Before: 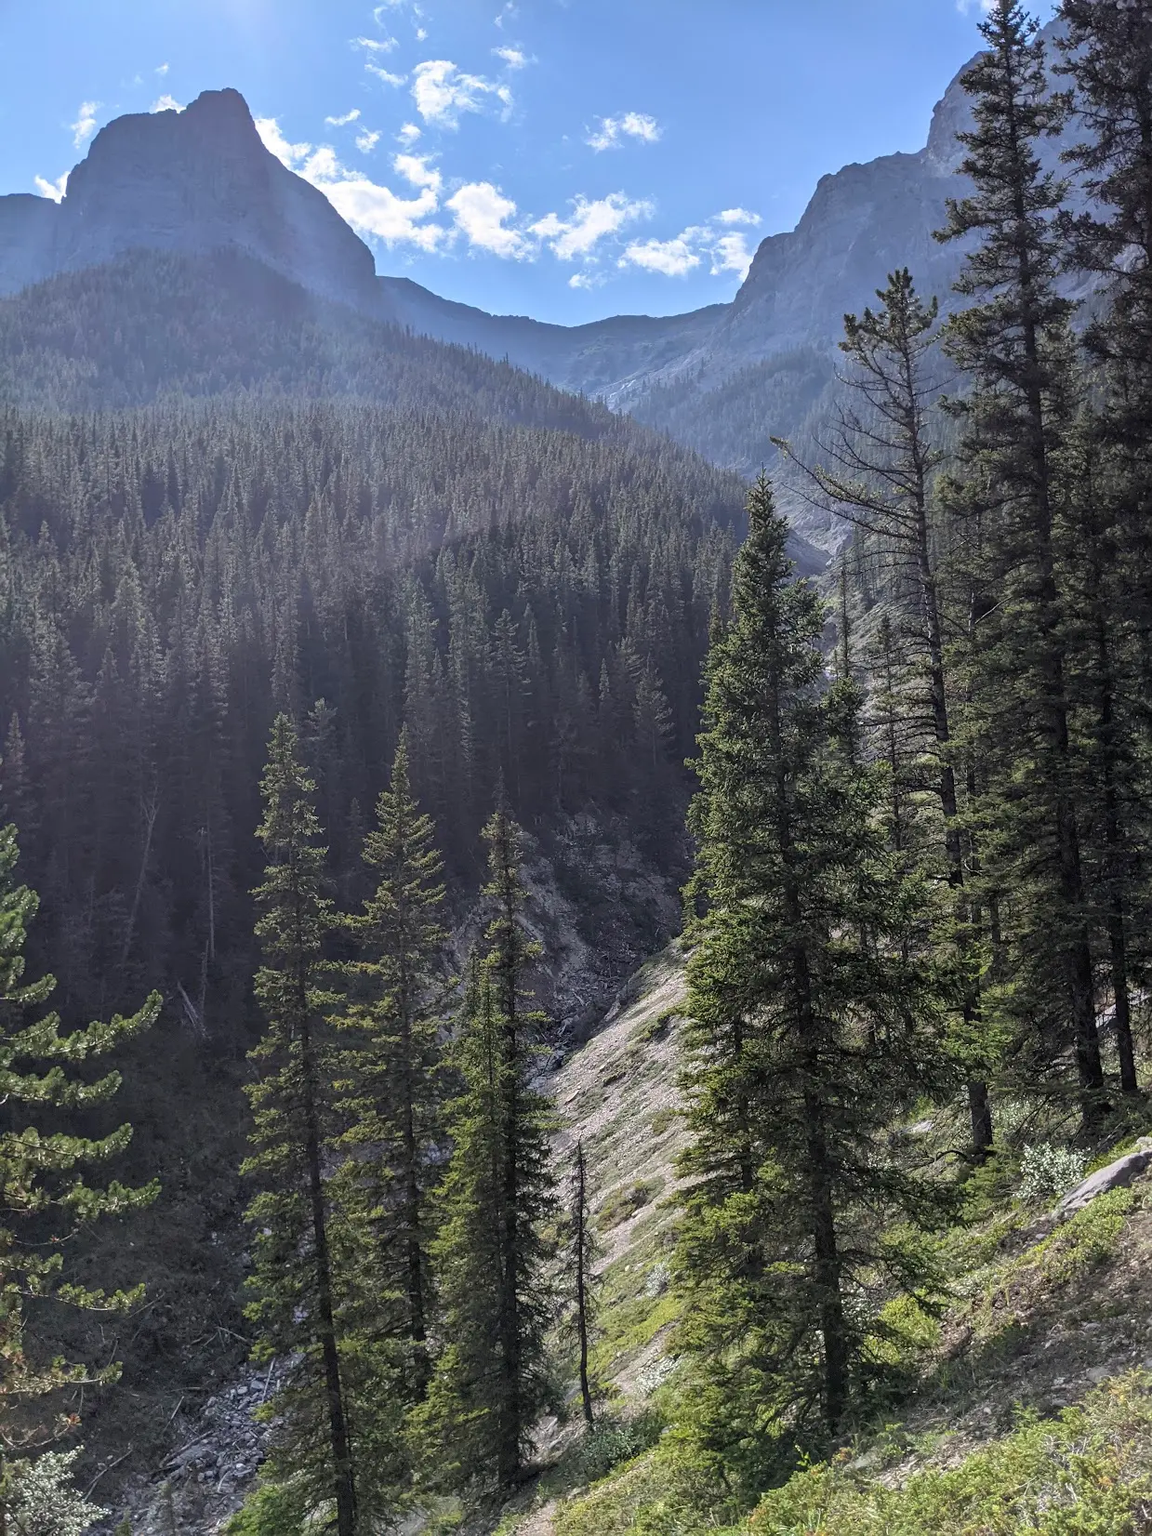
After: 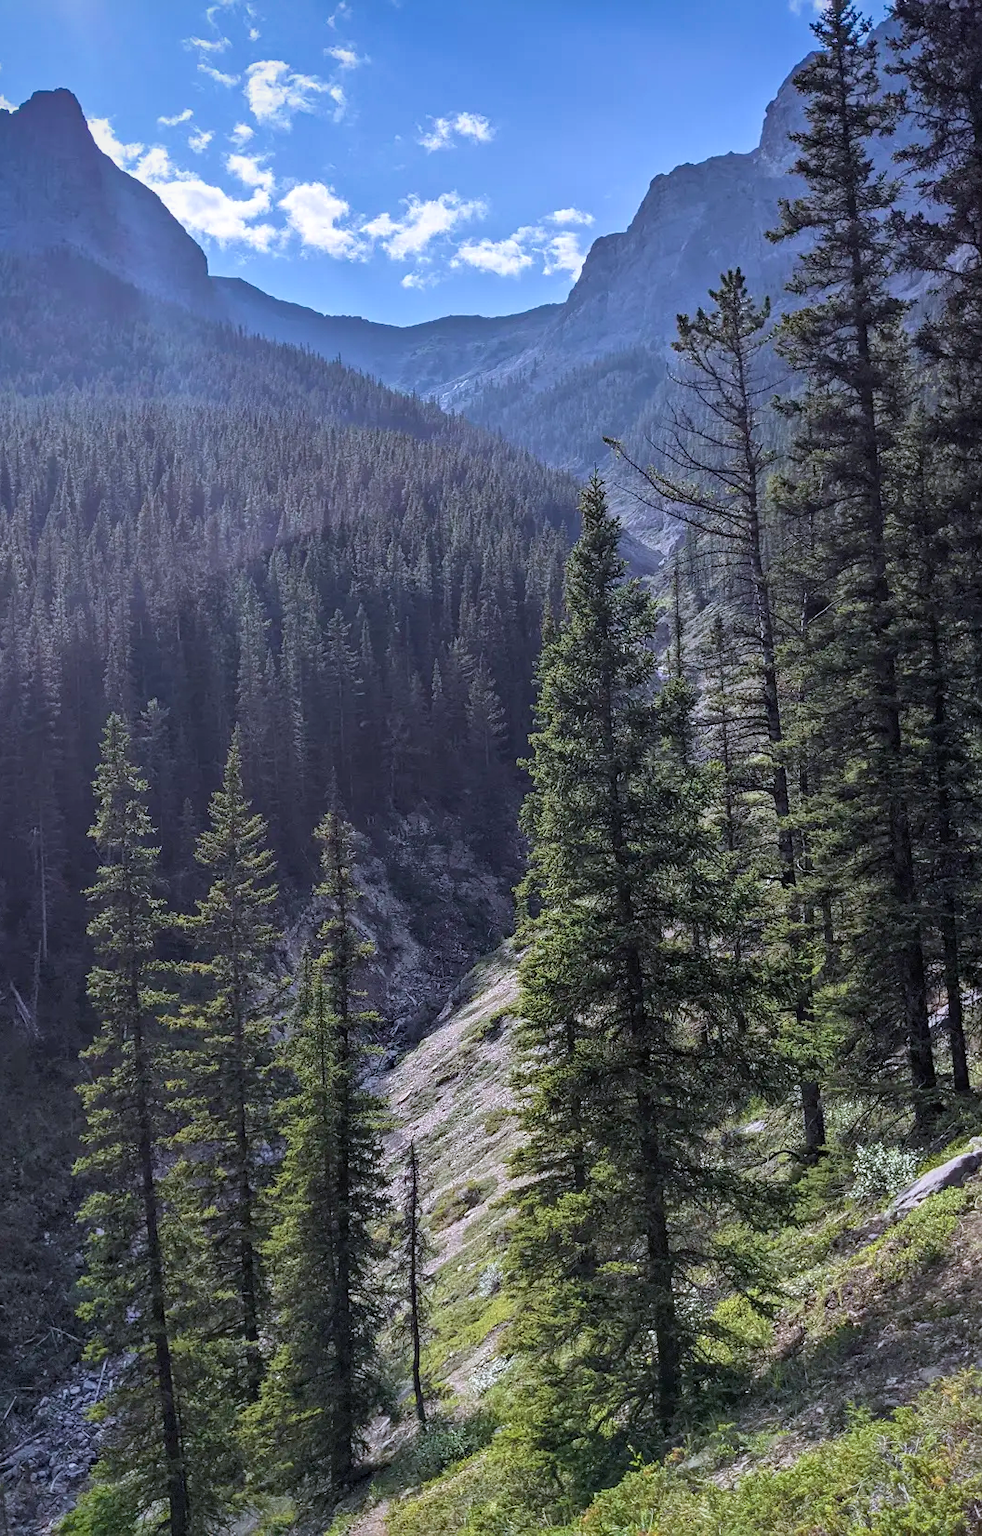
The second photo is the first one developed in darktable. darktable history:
contrast brightness saturation: saturation -0.061
crop and rotate: left 14.653%
velvia: on, module defaults
shadows and highlights: shadows 29.23, highlights -29.17, low approximation 0.01, soften with gaussian
vignetting: fall-off radius 61.23%, saturation 0.366
color calibration: illuminant as shot in camera, x 0.358, y 0.373, temperature 4628.91 K
haze removal: compatibility mode true, adaptive false
